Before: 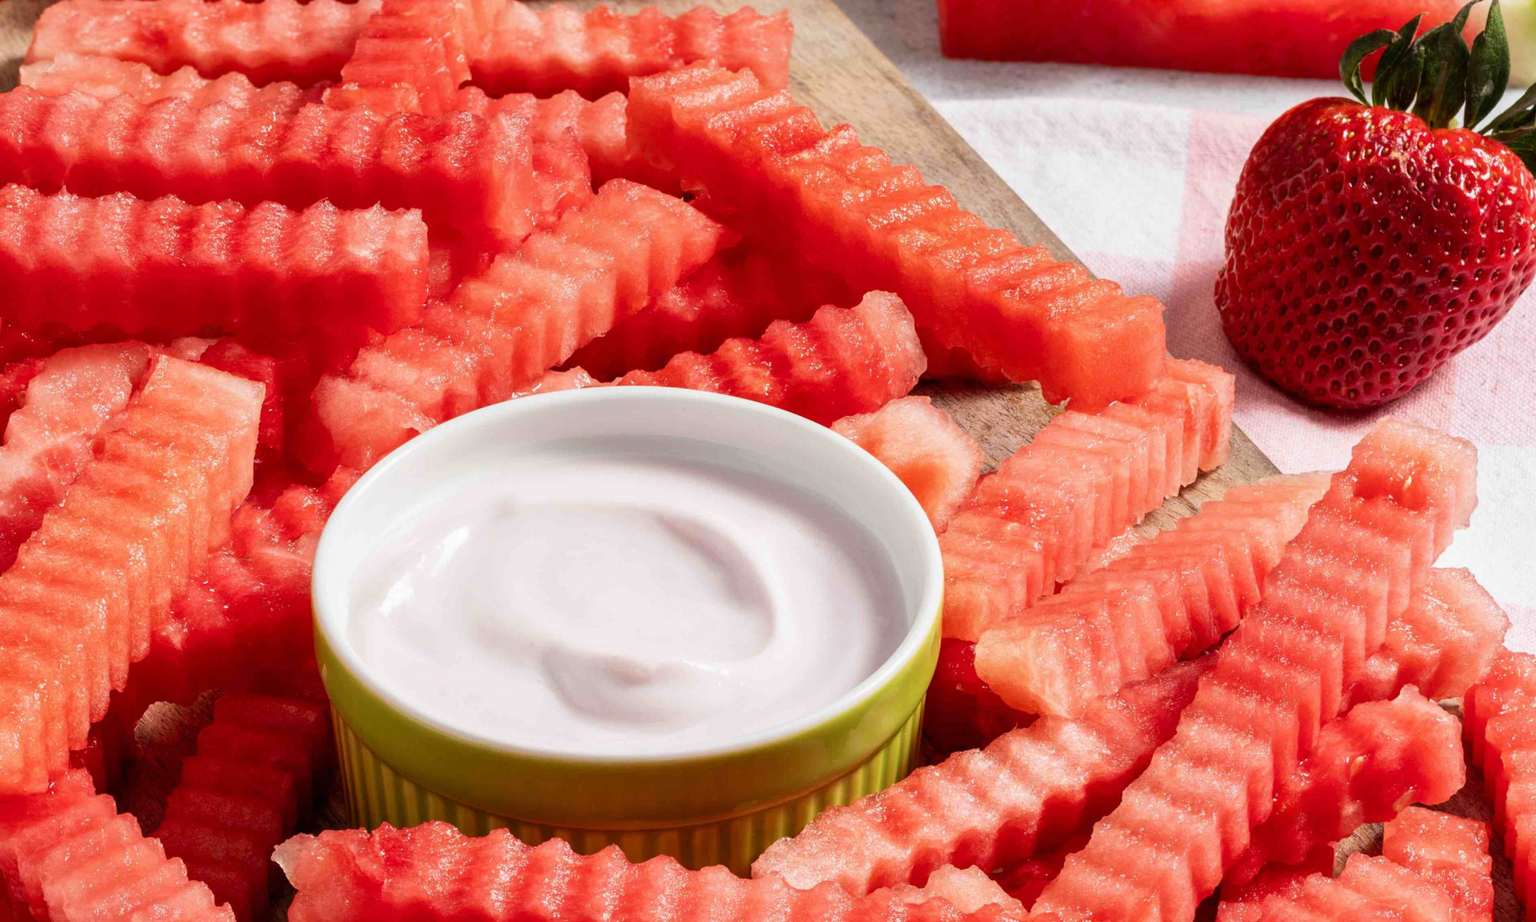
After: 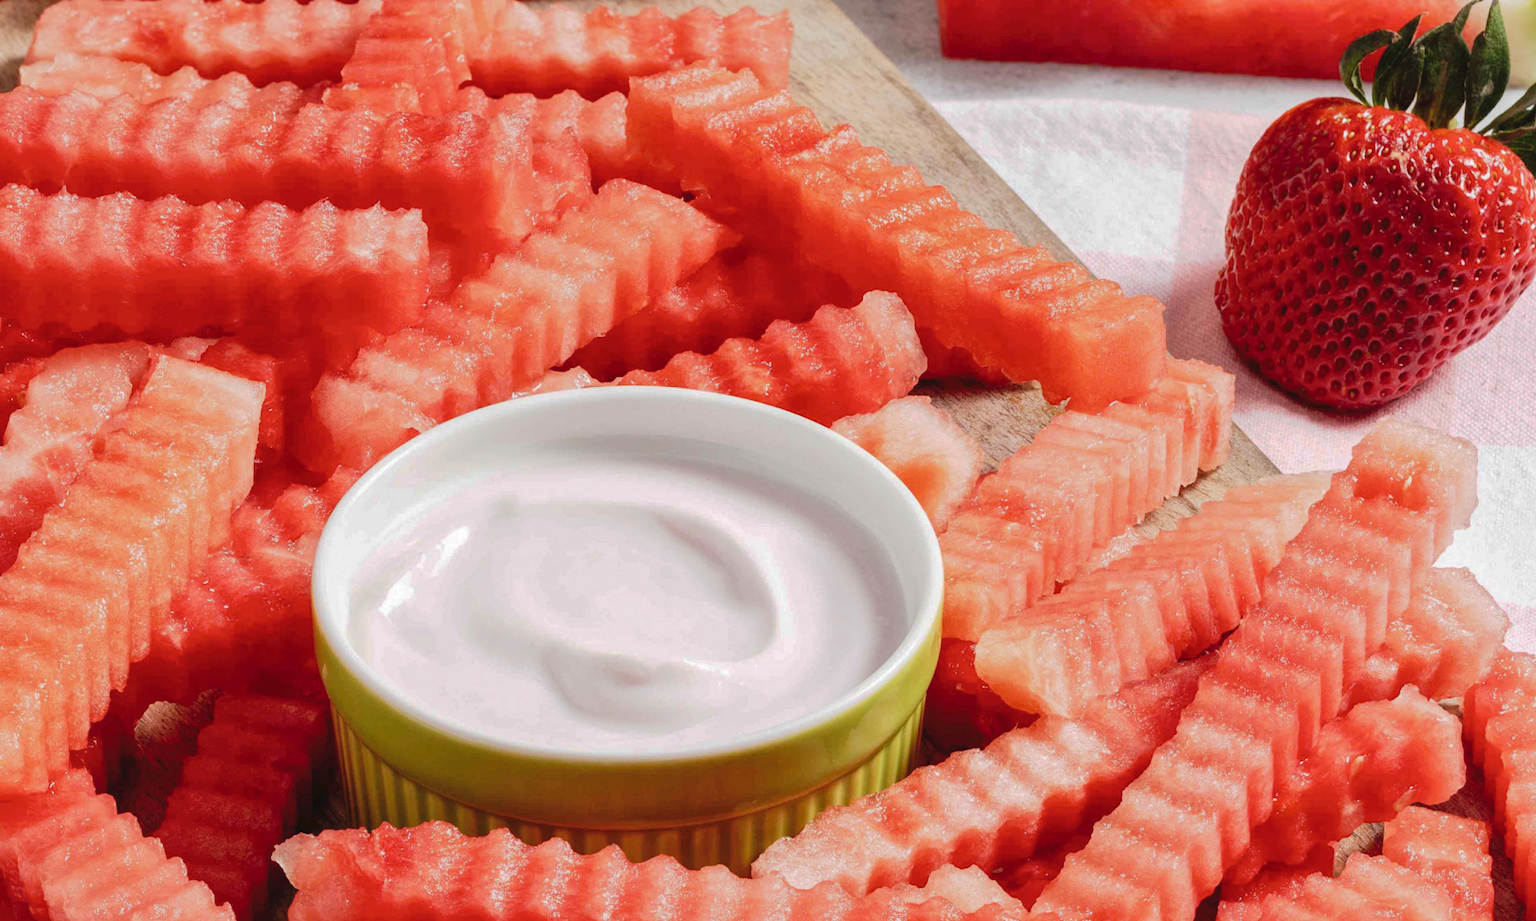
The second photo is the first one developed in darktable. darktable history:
tone curve: curves: ch0 [(0, 0) (0.003, 0.048) (0.011, 0.055) (0.025, 0.065) (0.044, 0.089) (0.069, 0.111) (0.1, 0.132) (0.136, 0.163) (0.177, 0.21) (0.224, 0.259) (0.277, 0.323) (0.335, 0.385) (0.399, 0.442) (0.468, 0.508) (0.543, 0.578) (0.623, 0.648) (0.709, 0.716) (0.801, 0.781) (0.898, 0.845) (1, 1)], preserve colors none
local contrast: mode bilateral grid, contrast 10, coarseness 25, detail 115%, midtone range 0.2
